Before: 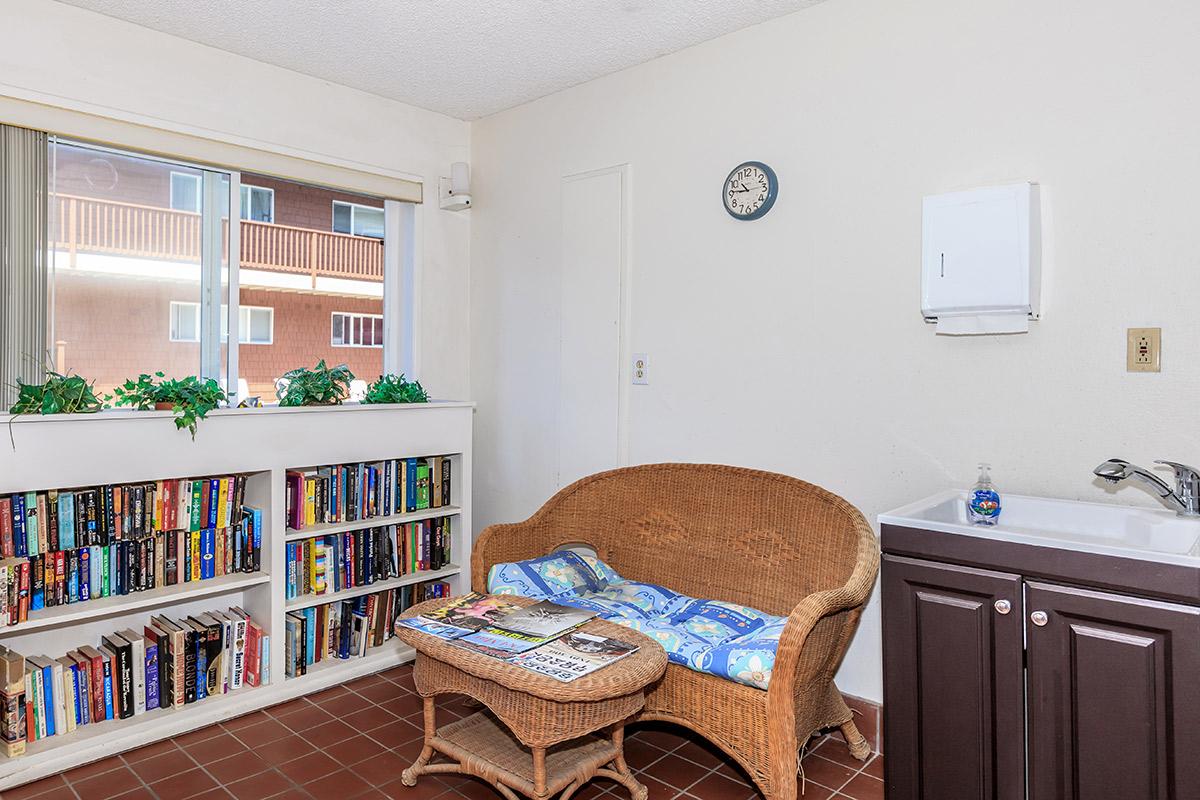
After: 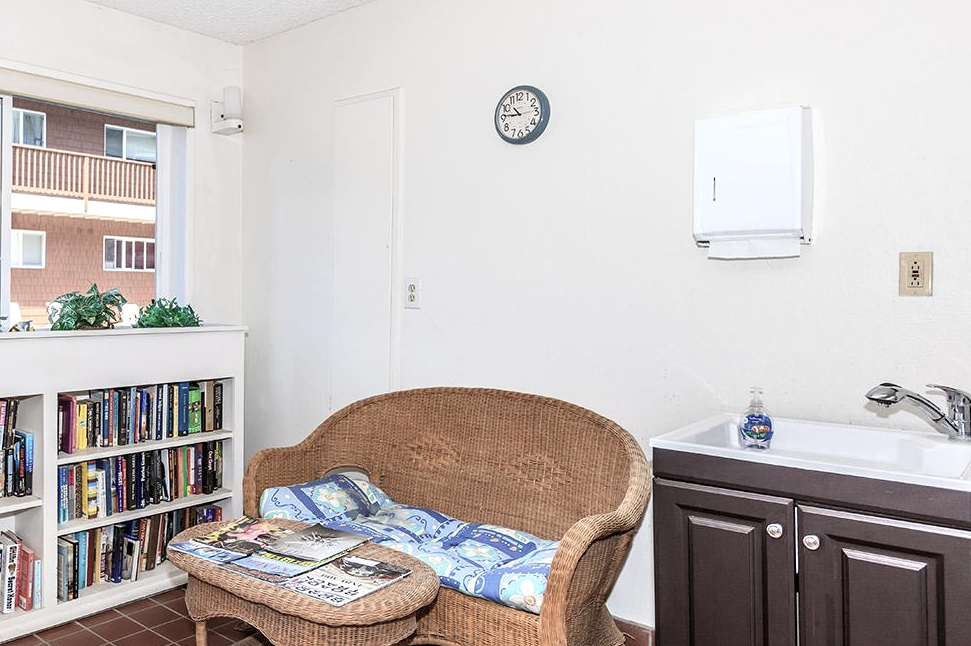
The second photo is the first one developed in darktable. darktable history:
crop: left 19.062%, top 9.602%, right 0.001%, bottom 9.629%
contrast brightness saturation: contrast 0.097, saturation -0.35
exposure: exposure 0.297 EV, compensate highlight preservation false
